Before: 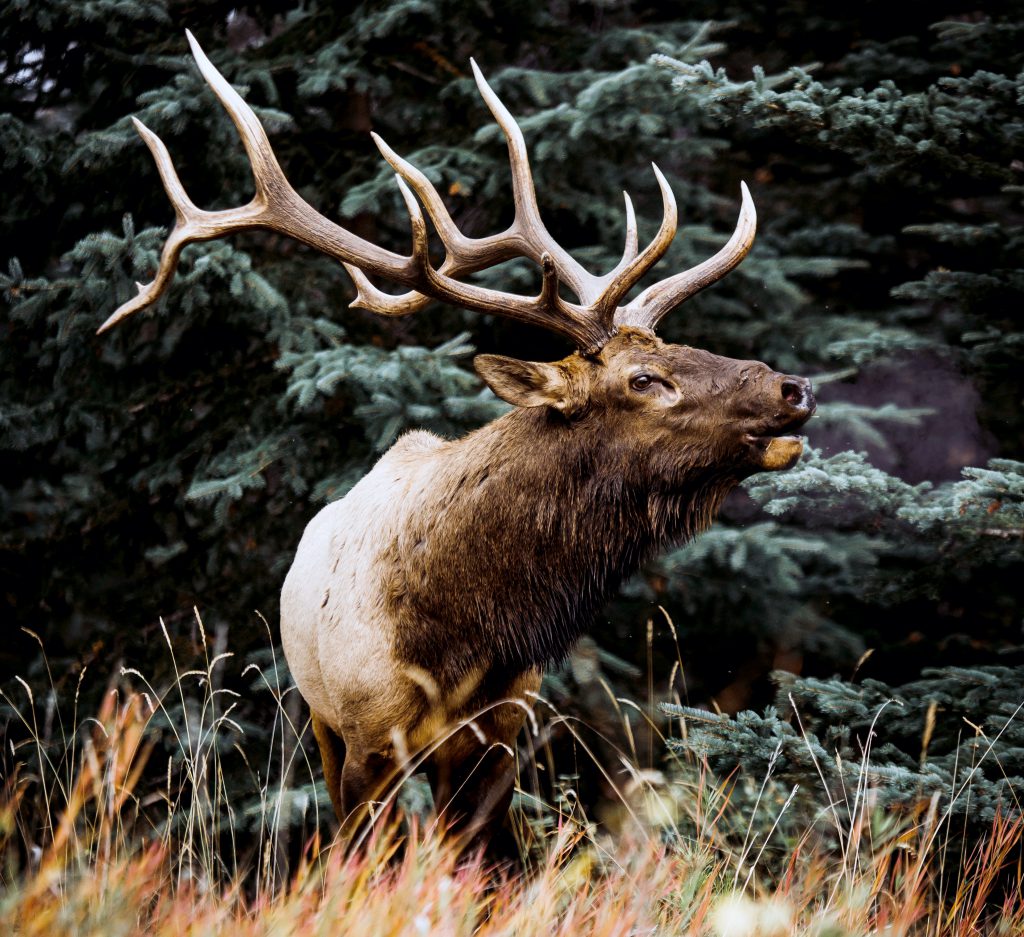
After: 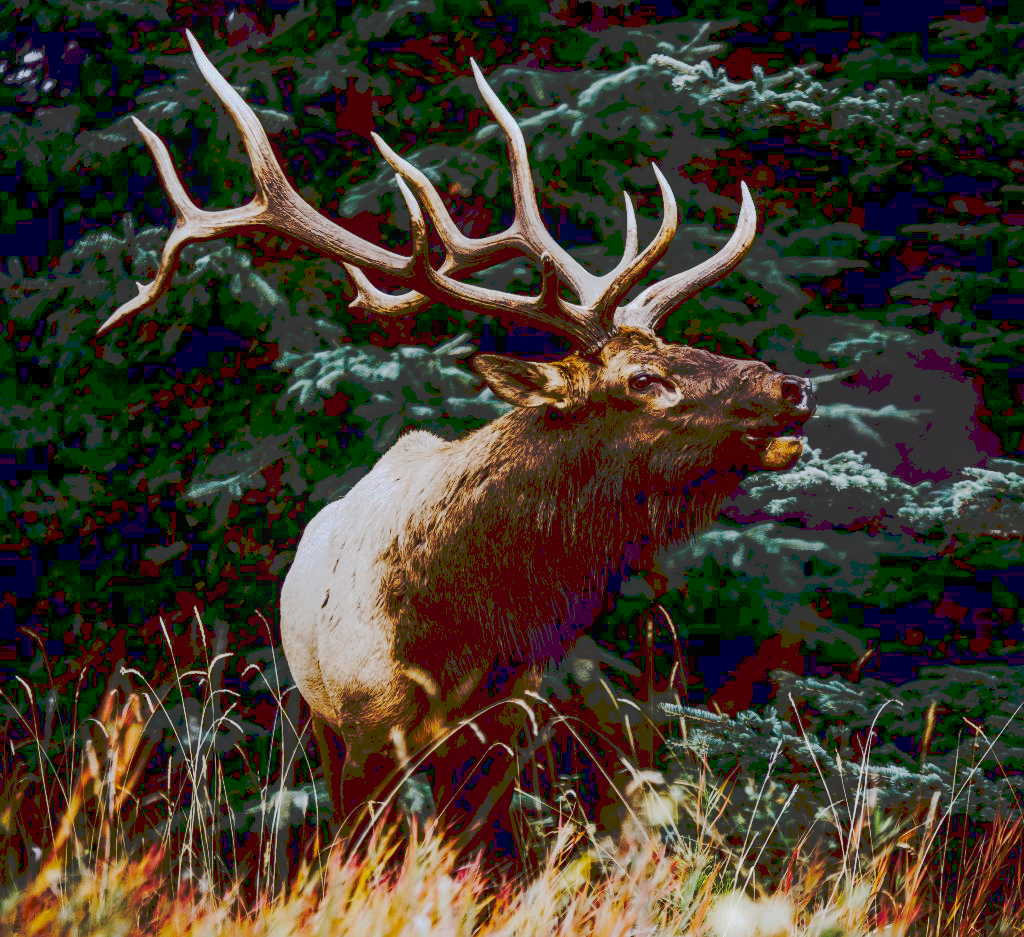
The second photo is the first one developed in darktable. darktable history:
local contrast: detail 110%
bloom: size 16%, threshold 98%, strength 20%
exposure: black level correction 0.01, exposure 0.014 EV, compensate highlight preservation false
contrast brightness saturation: contrast 0.1, brightness -0.26, saturation 0.14
tone curve: curves: ch0 [(0, 0) (0.003, 0.198) (0.011, 0.198) (0.025, 0.198) (0.044, 0.198) (0.069, 0.201) (0.1, 0.202) (0.136, 0.207) (0.177, 0.212) (0.224, 0.222) (0.277, 0.27) (0.335, 0.332) (0.399, 0.422) (0.468, 0.542) (0.543, 0.626) (0.623, 0.698) (0.709, 0.764) (0.801, 0.82) (0.898, 0.863) (1, 1)], preserve colors none
